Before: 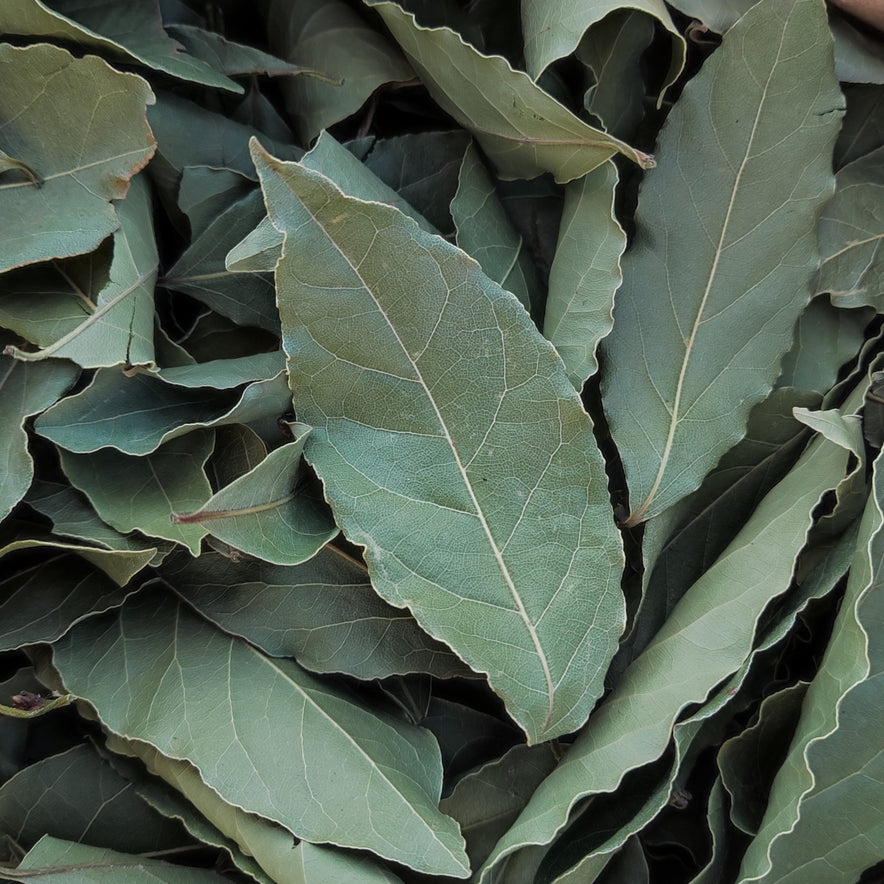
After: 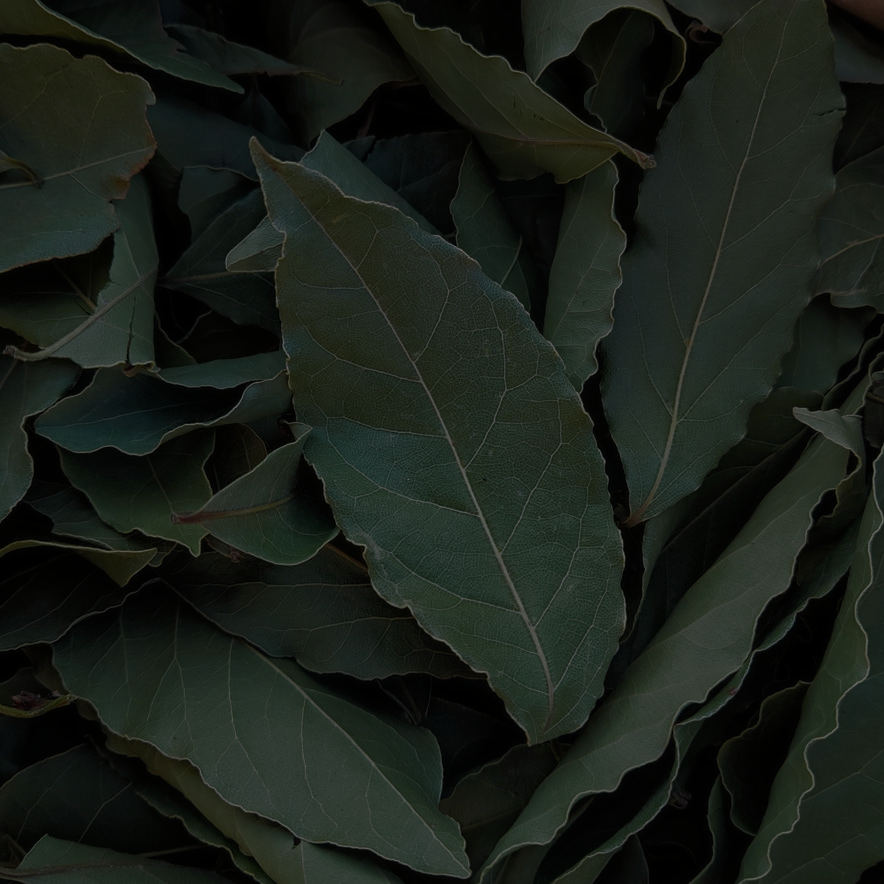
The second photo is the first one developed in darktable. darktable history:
tone curve: curves: ch0 [(0, 0) (0.427, 0.375) (0.616, 0.801) (1, 1)], color space Lab, independent channels, preserve colors none
exposure: exposure -2.358 EV, compensate highlight preservation false
